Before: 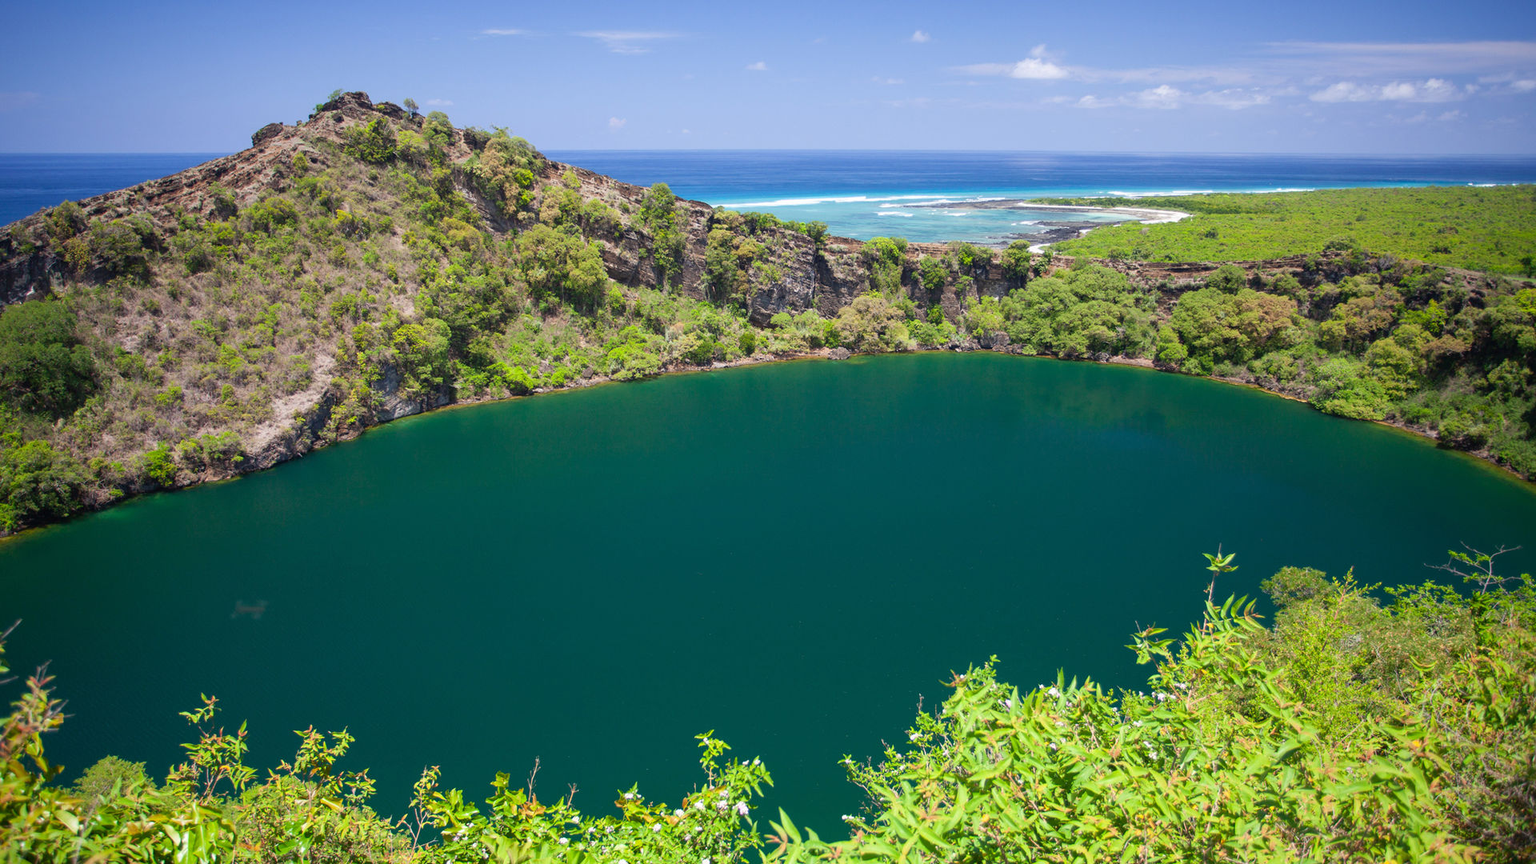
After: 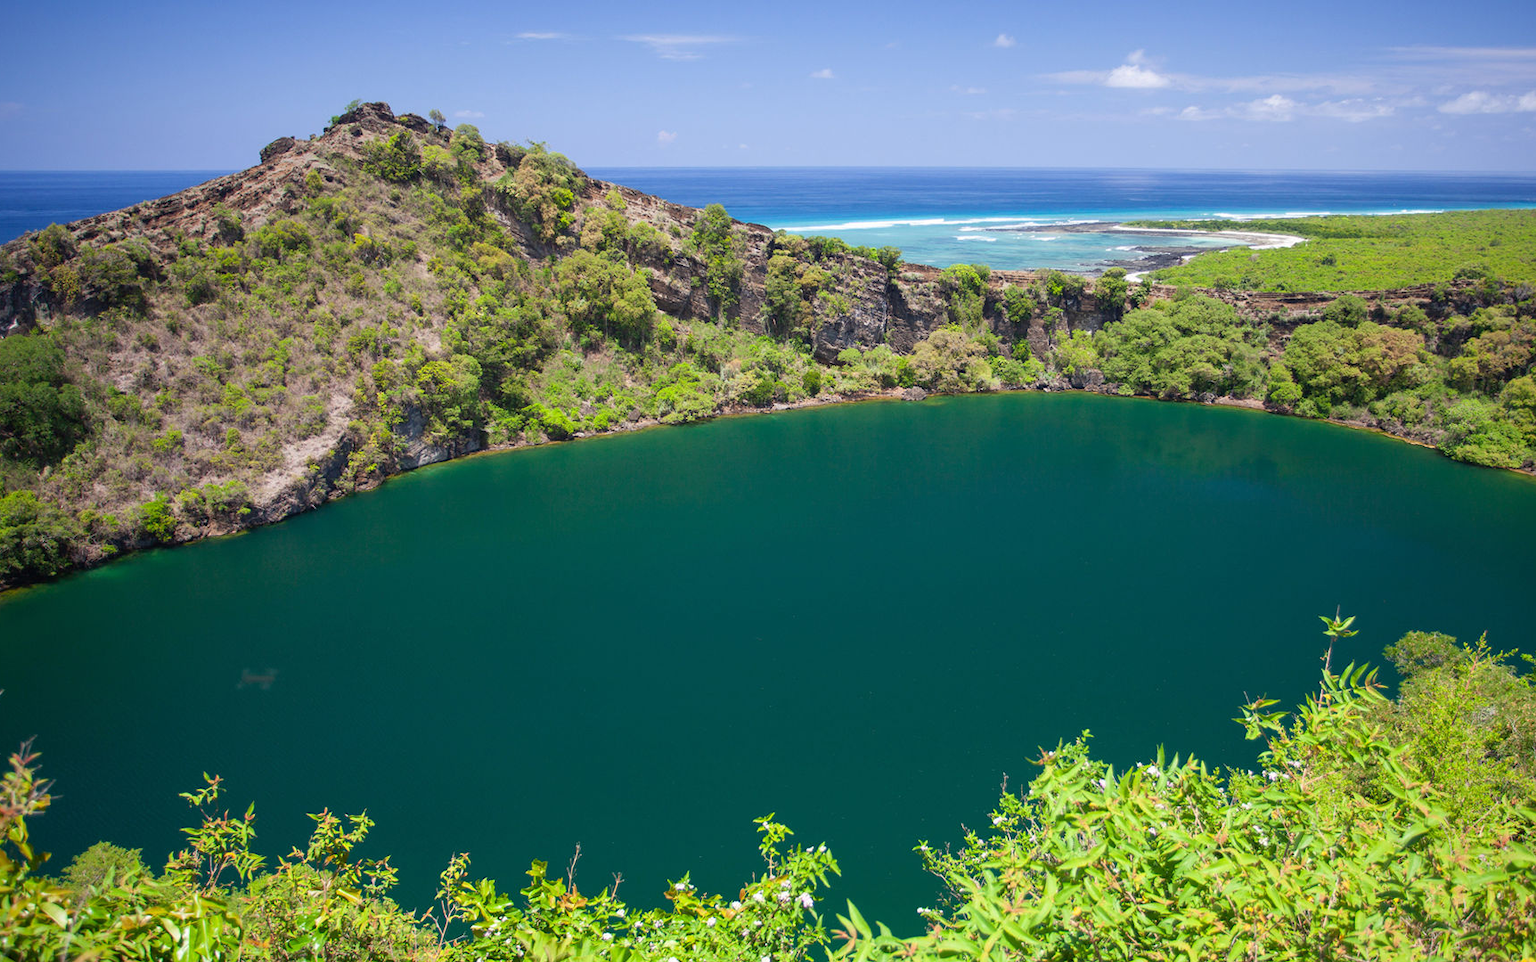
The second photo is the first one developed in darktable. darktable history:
crop and rotate: left 1.206%, right 8.975%
